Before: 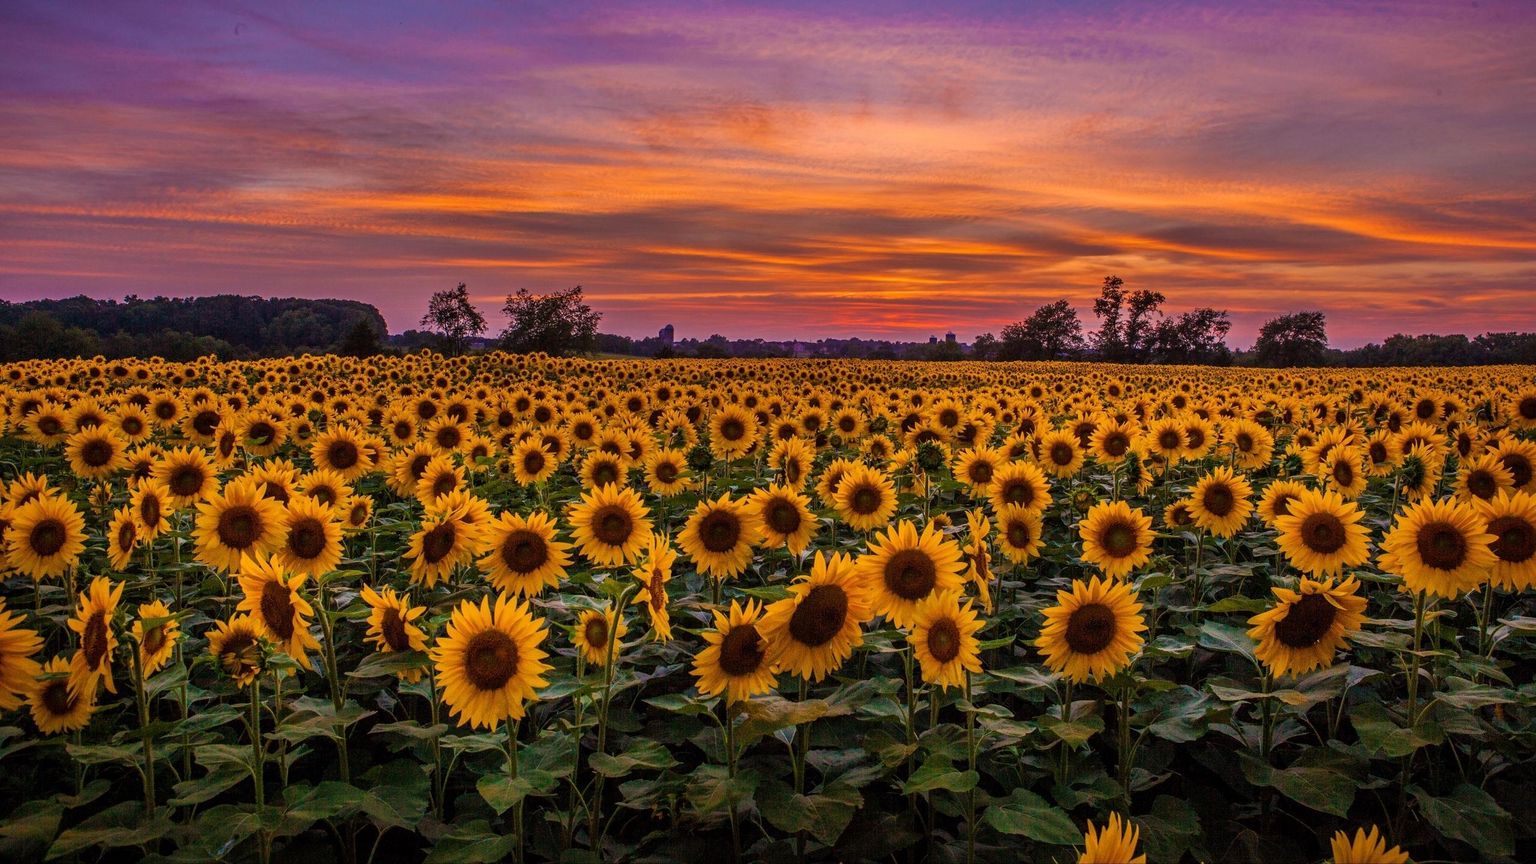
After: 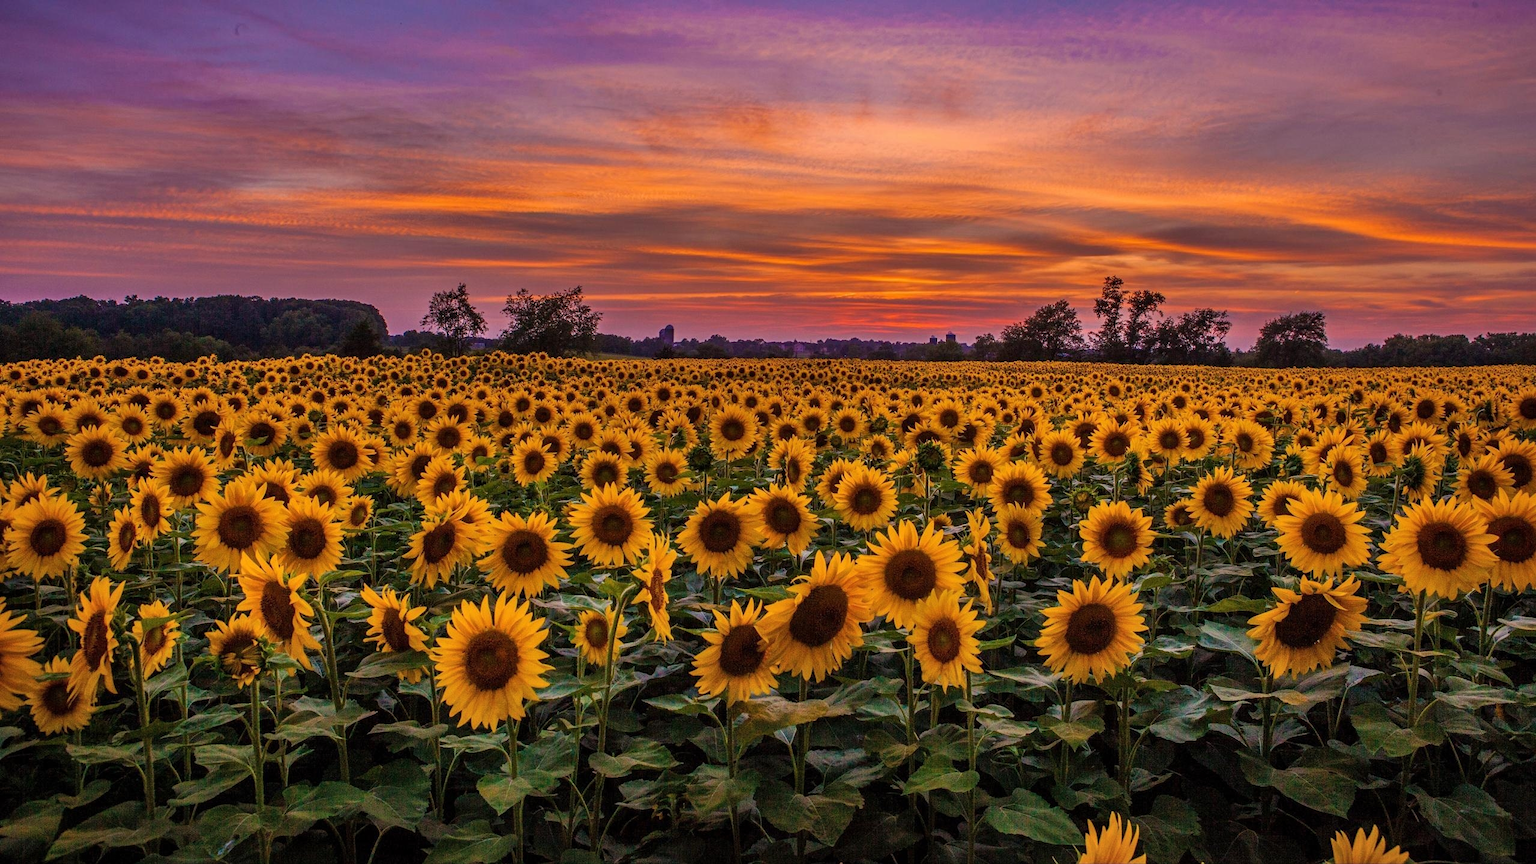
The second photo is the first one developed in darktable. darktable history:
shadows and highlights: shadows 29.22, highlights -28.9, low approximation 0.01, soften with gaussian
